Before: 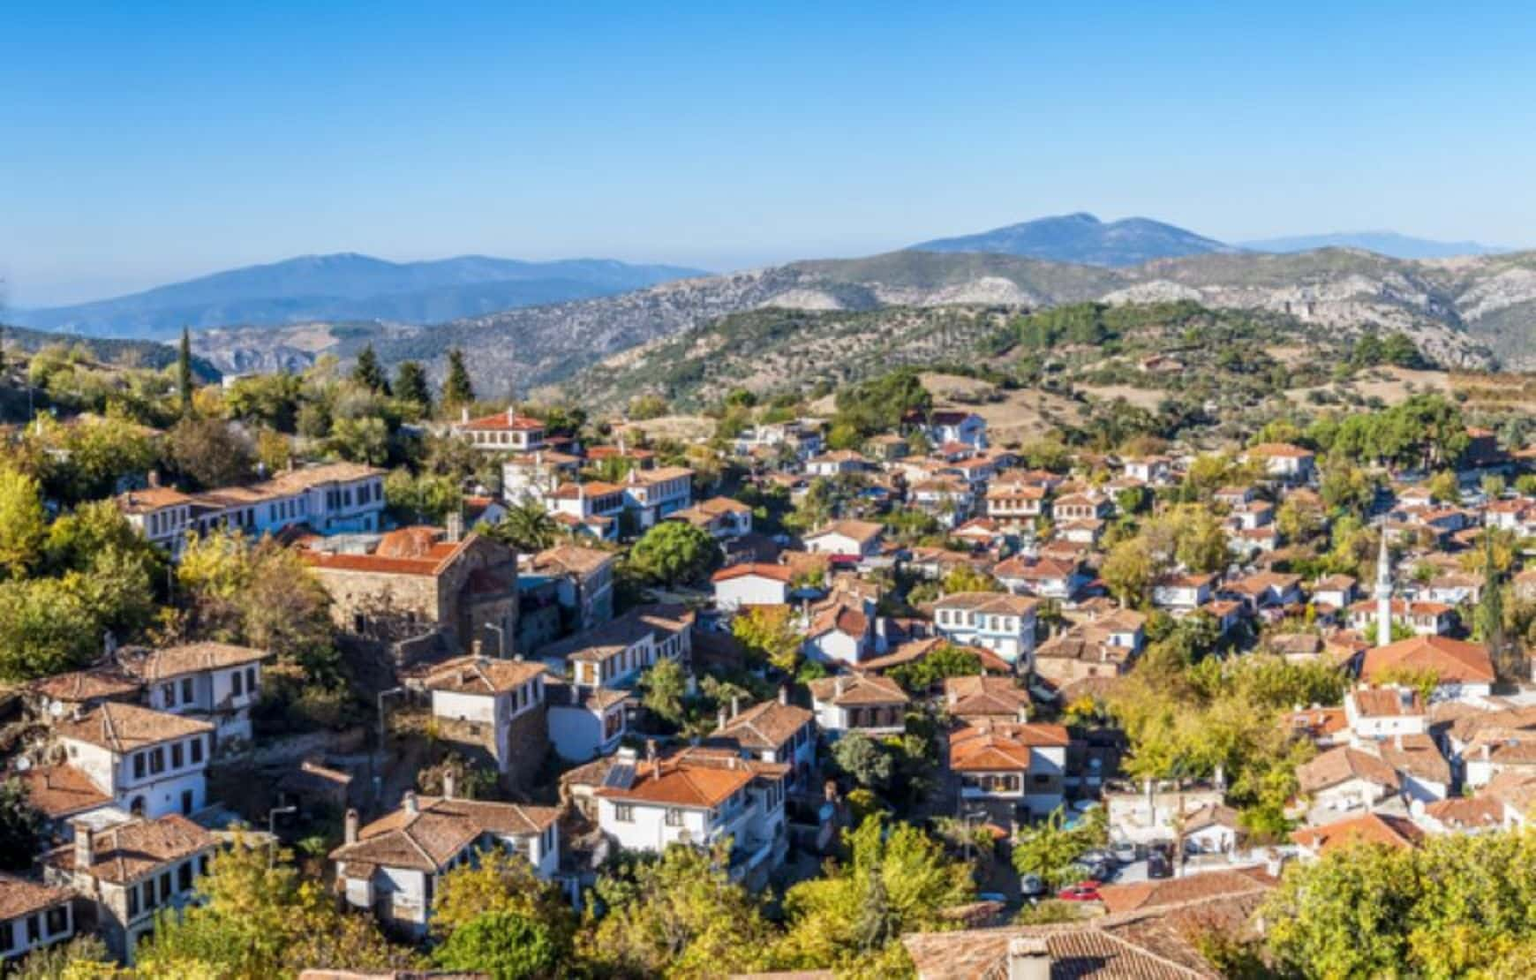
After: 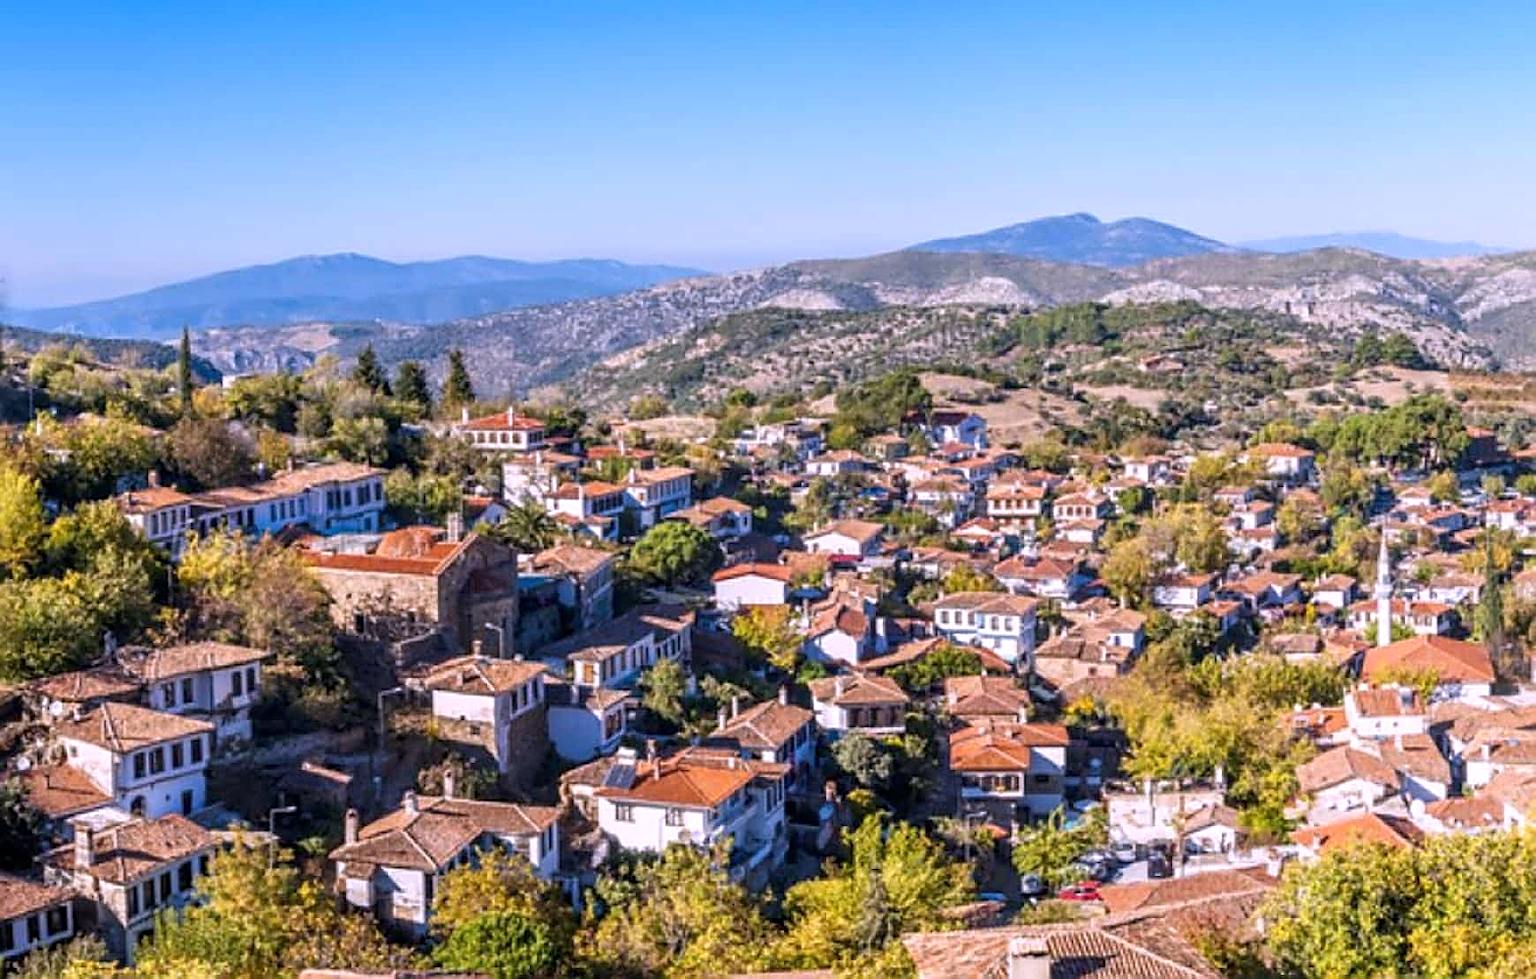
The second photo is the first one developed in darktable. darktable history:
tone equalizer: on, module defaults
white balance: red 1.066, blue 1.119
sharpen: amount 0.901
